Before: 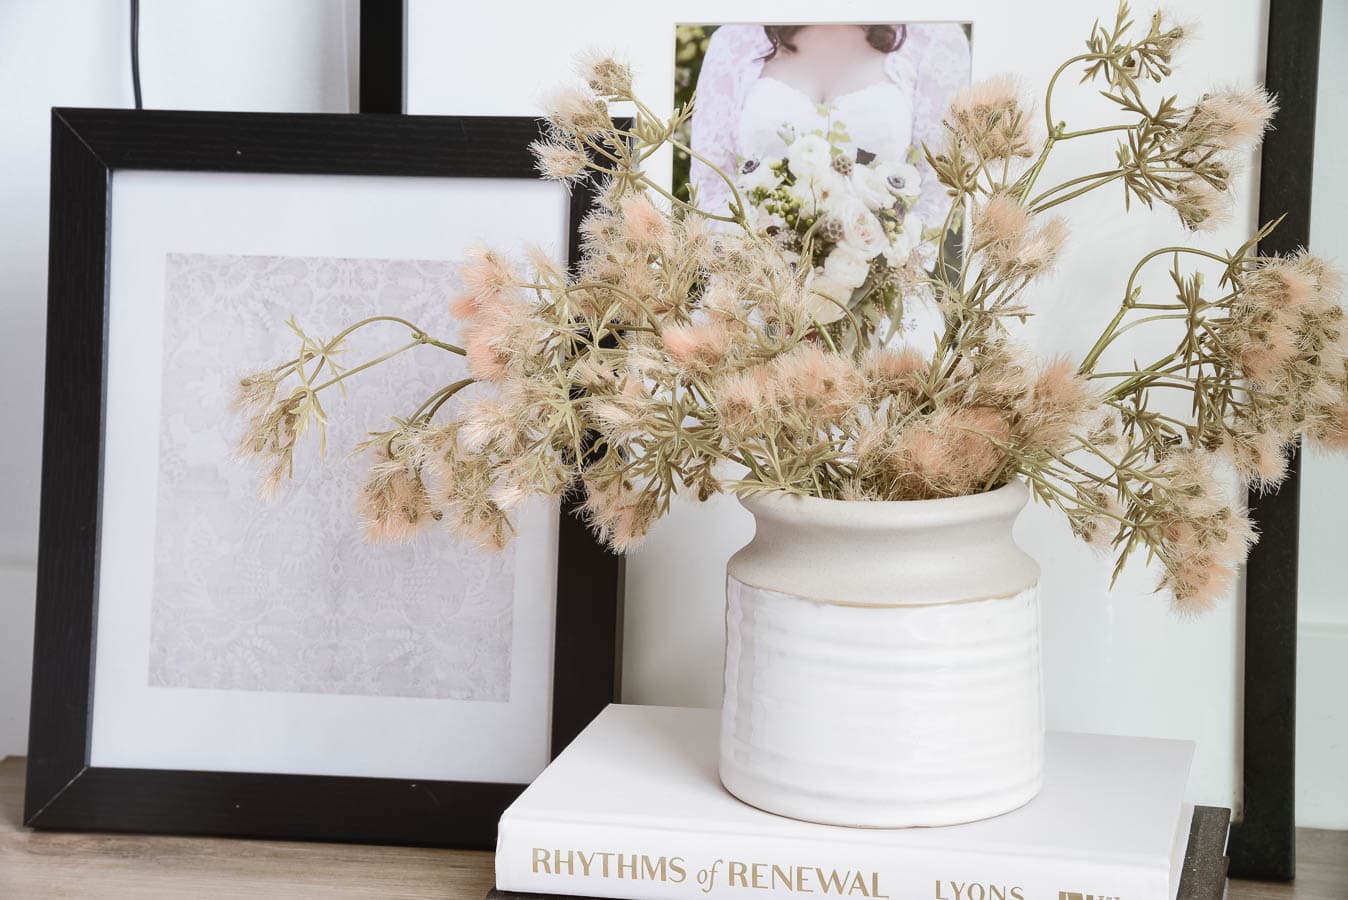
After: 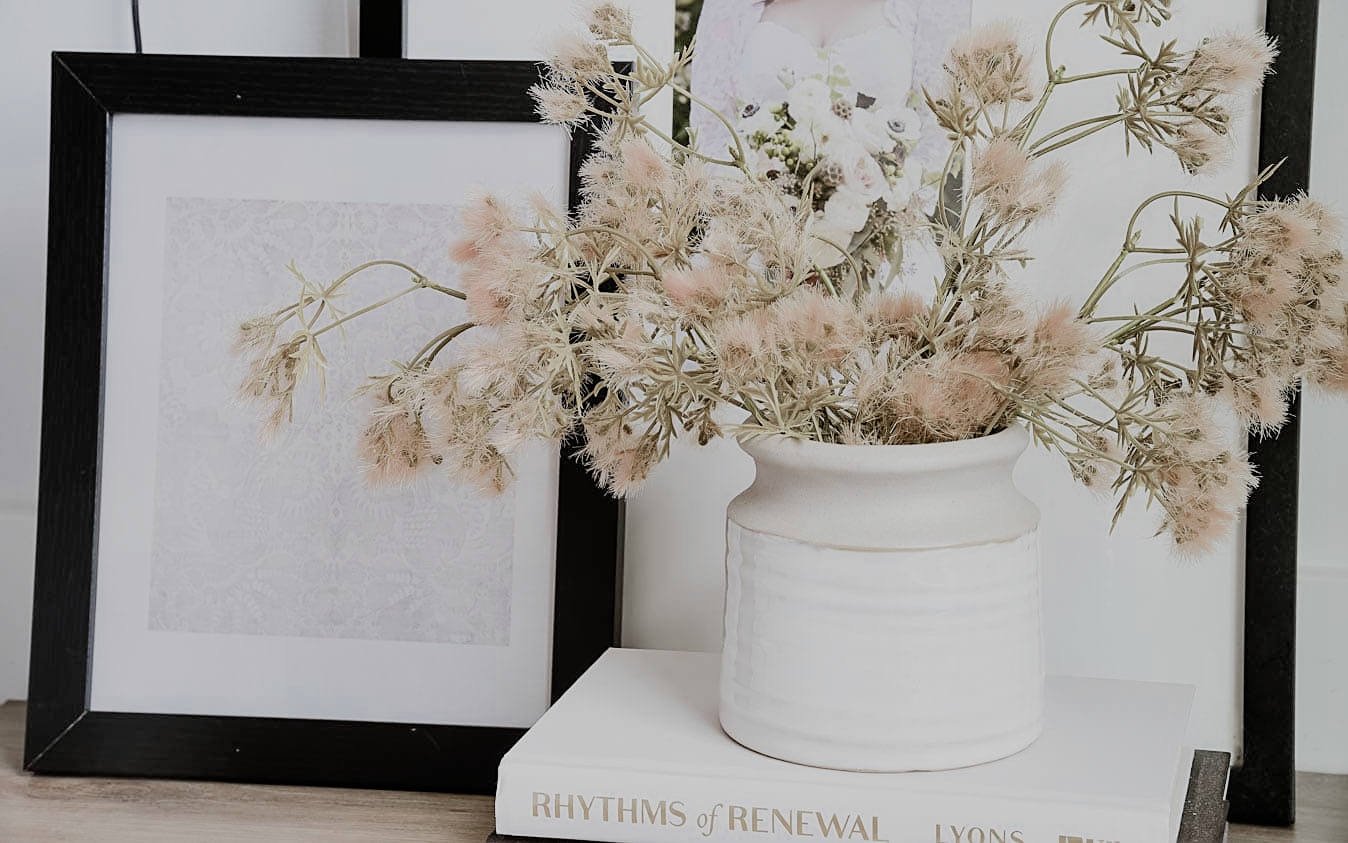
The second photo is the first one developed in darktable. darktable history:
sharpen: on, module defaults
color zones: curves: ch0 [(0, 0.5) (0.125, 0.4) (0.25, 0.5) (0.375, 0.4) (0.5, 0.4) (0.625, 0.35) (0.75, 0.35) (0.875, 0.5)]; ch1 [(0, 0.35) (0.125, 0.45) (0.25, 0.35) (0.375, 0.35) (0.5, 0.35) (0.625, 0.35) (0.75, 0.45) (0.875, 0.35)]; ch2 [(0, 0.6) (0.125, 0.5) (0.25, 0.5) (0.375, 0.6) (0.5, 0.6) (0.625, 0.5) (0.75, 0.5) (0.875, 0.5)]
filmic rgb: black relative exposure -7.15 EV, white relative exposure 5.36 EV, hardness 3.02
crop and rotate: top 6.25%
